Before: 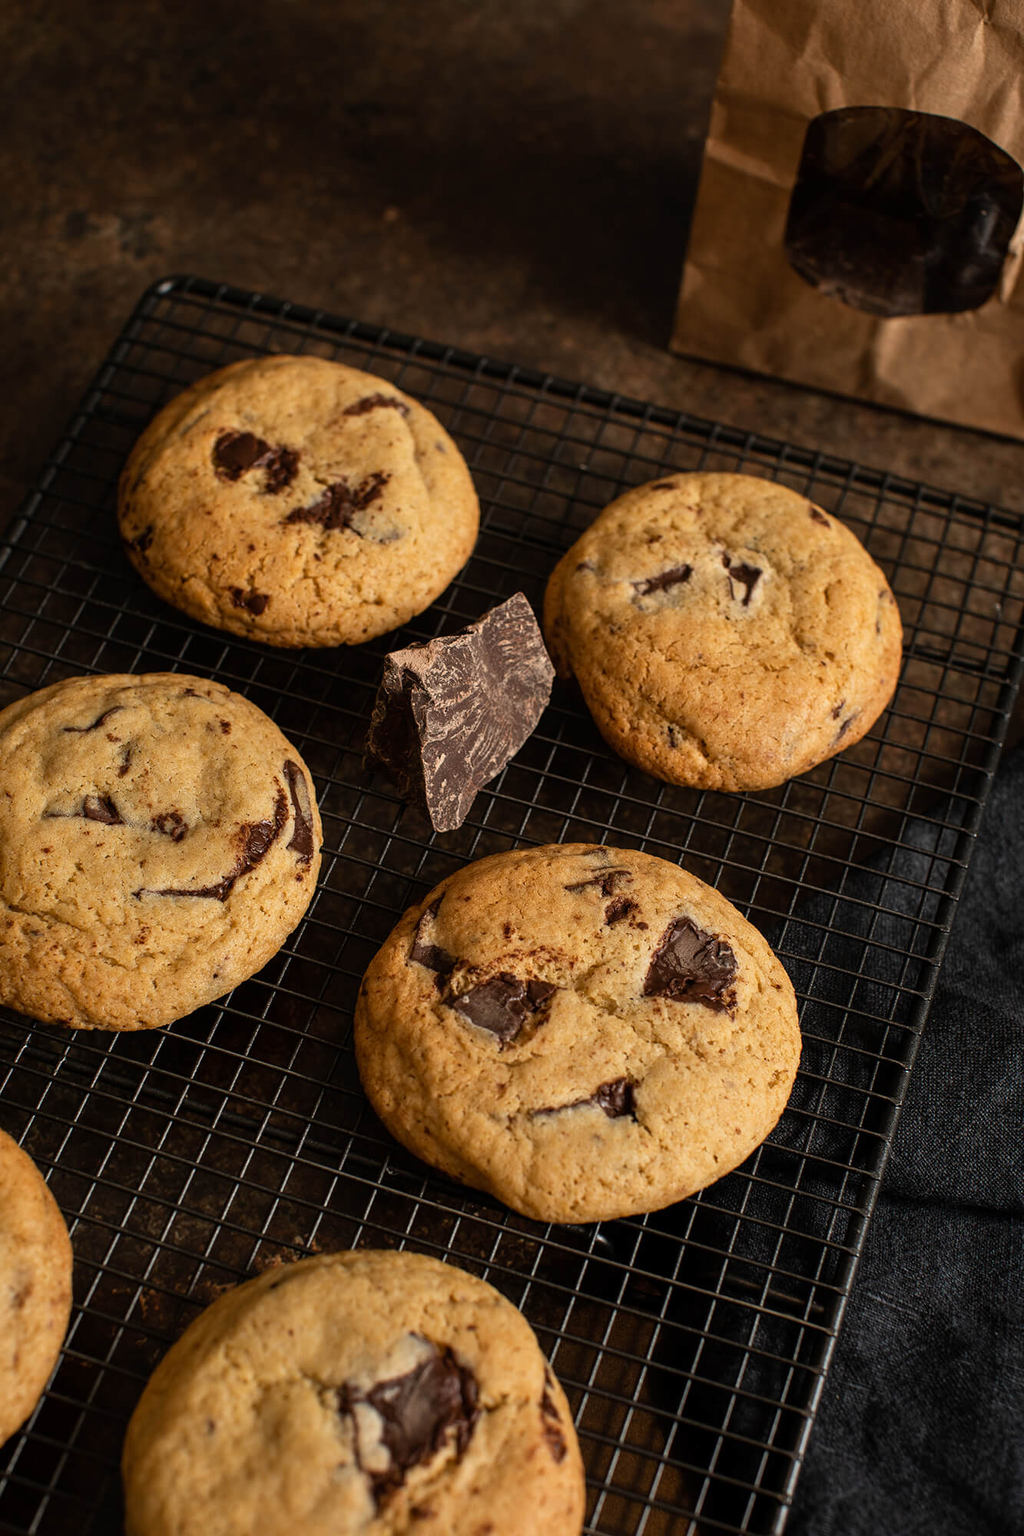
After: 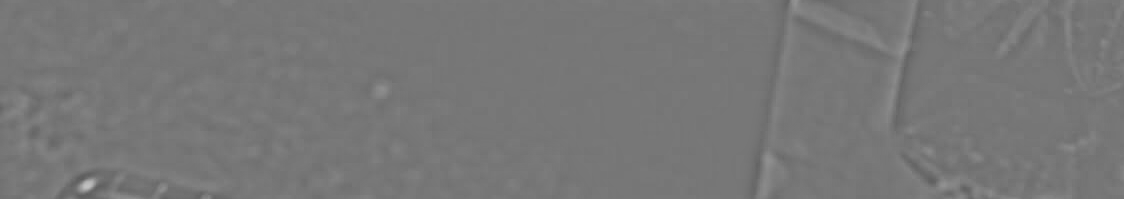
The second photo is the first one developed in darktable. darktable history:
highpass: sharpness 25.84%, contrast boost 14.94%
crop and rotate: left 9.644%, top 9.491%, right 6.021%, bottom 80.509%
exposure: black level correction 0, exposure 1.7 EV, compensate exposure bias true, compensate highlight preservation false
